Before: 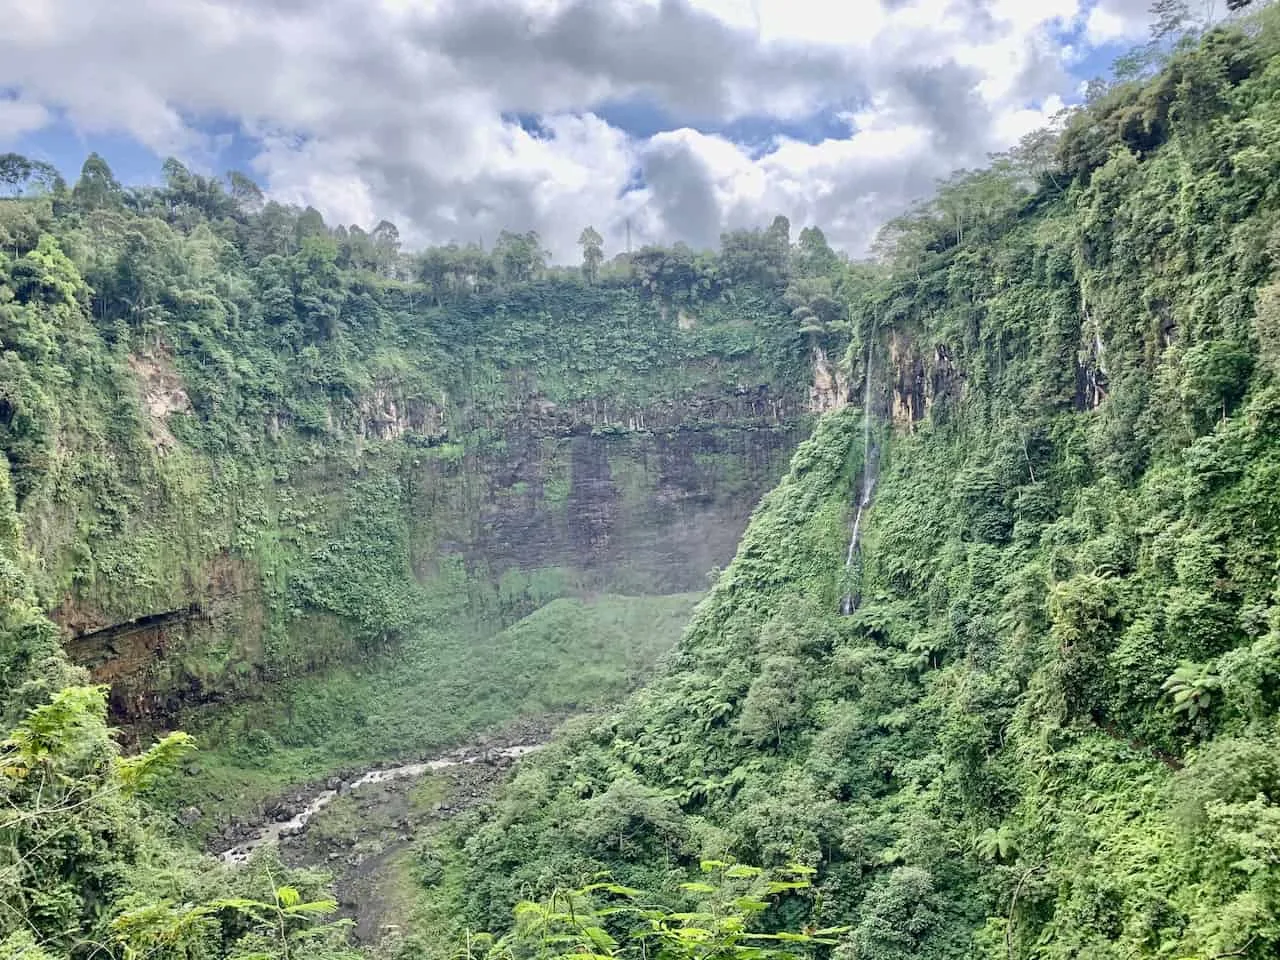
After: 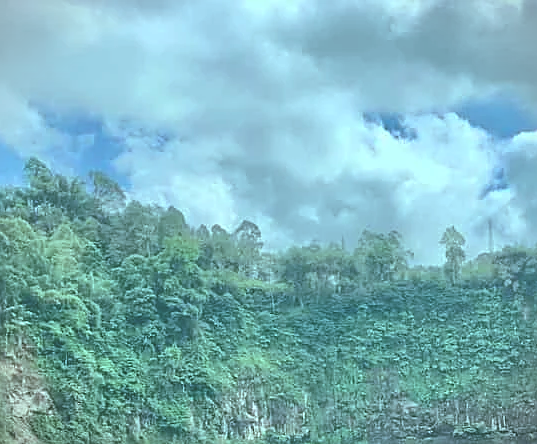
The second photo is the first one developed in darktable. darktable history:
sharpen: on, module defaults
exposure: black level correction -0.062, exposure -0.05 EV, compensate highlight preservation false
crop and rotate: left 10.817%, top 0.062%, right 47.194%, bottom 53.626%
vignetting: fall-off start 100%, fall-off radius 64.94%, automatic ratio true, unbound false
color balance rgb: shadows lift › chroma 11.71%, shadows lift › hue 133.46°, highlights gain › chroma 4%, highlights gain › hue 200.2°, perceptual saturation grading › global saturation 18.05%
